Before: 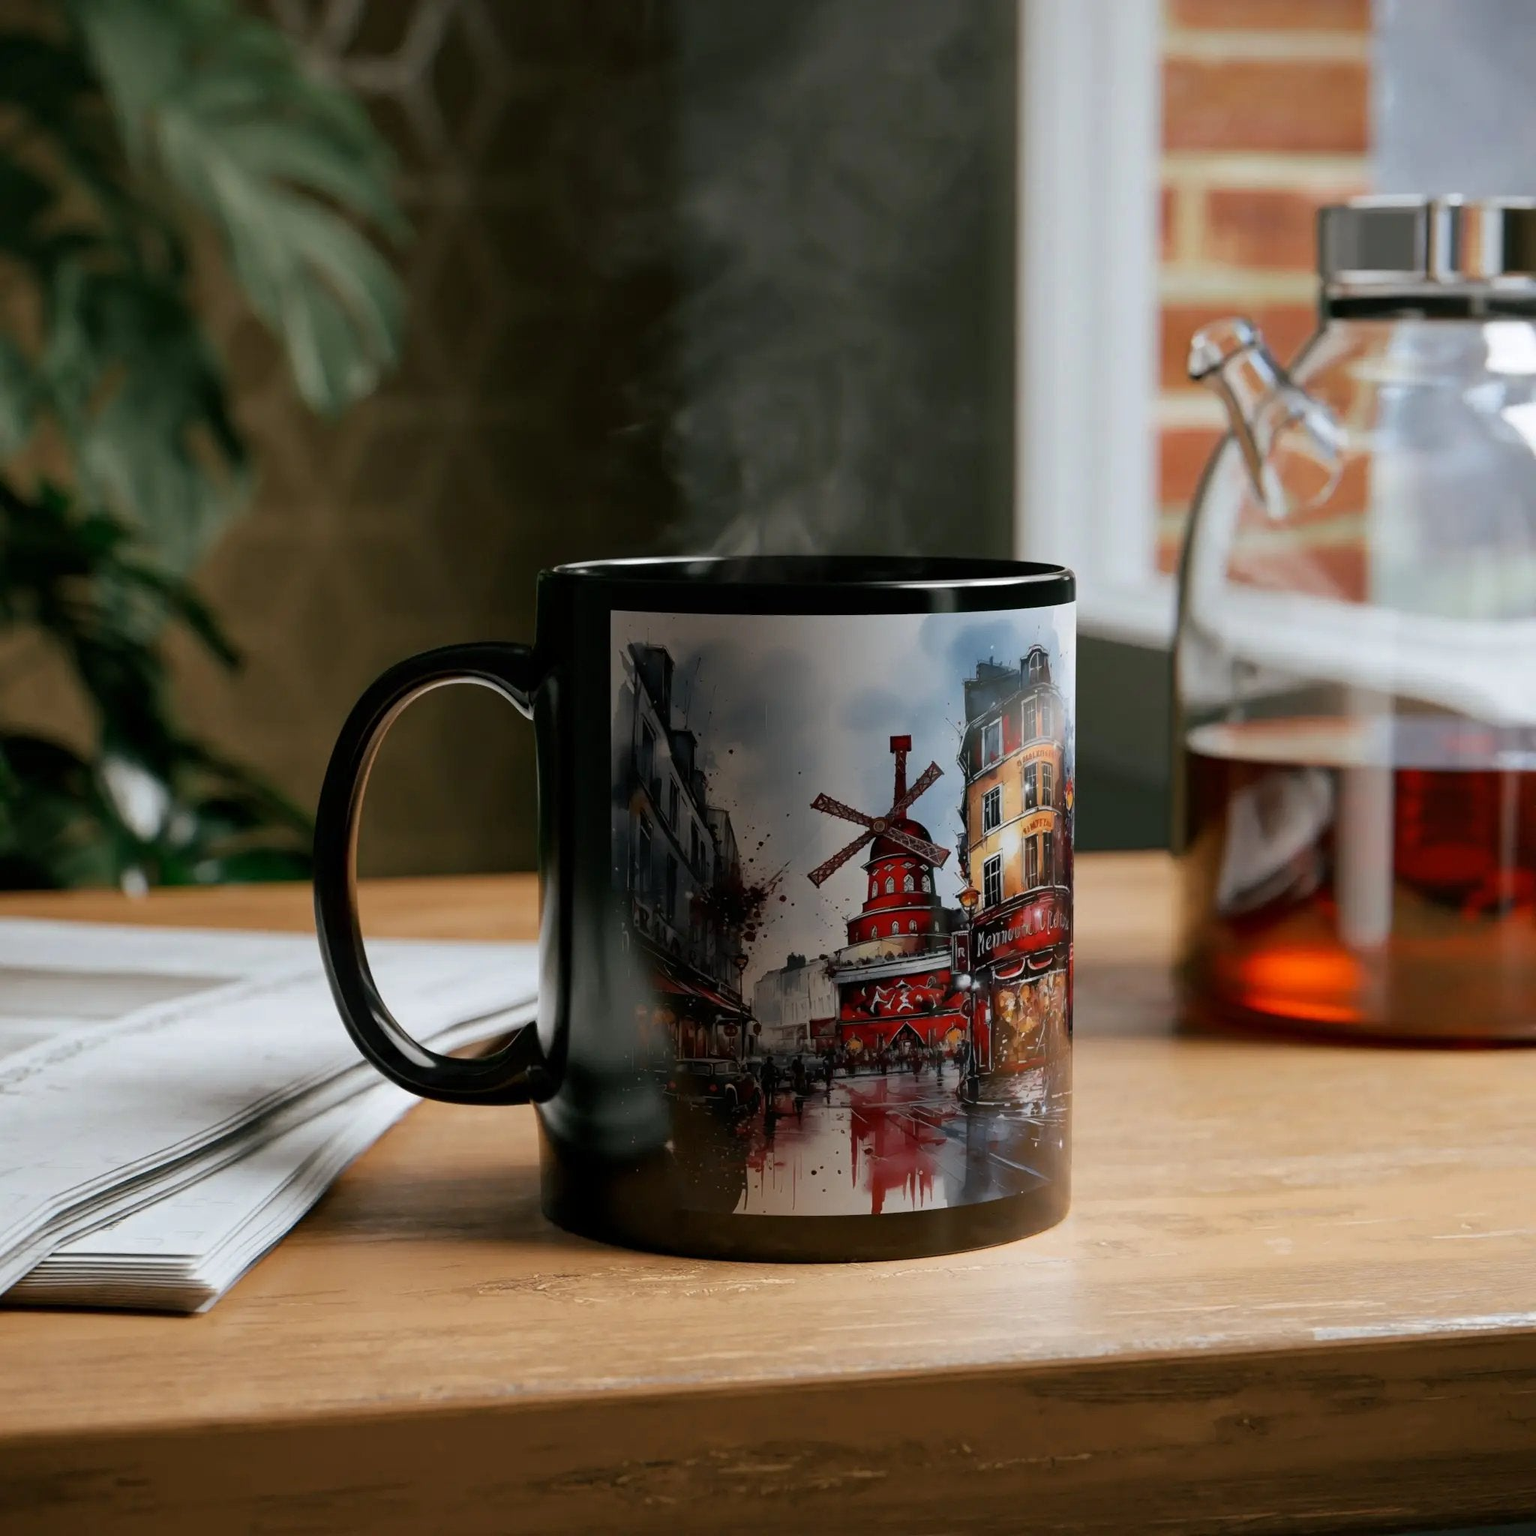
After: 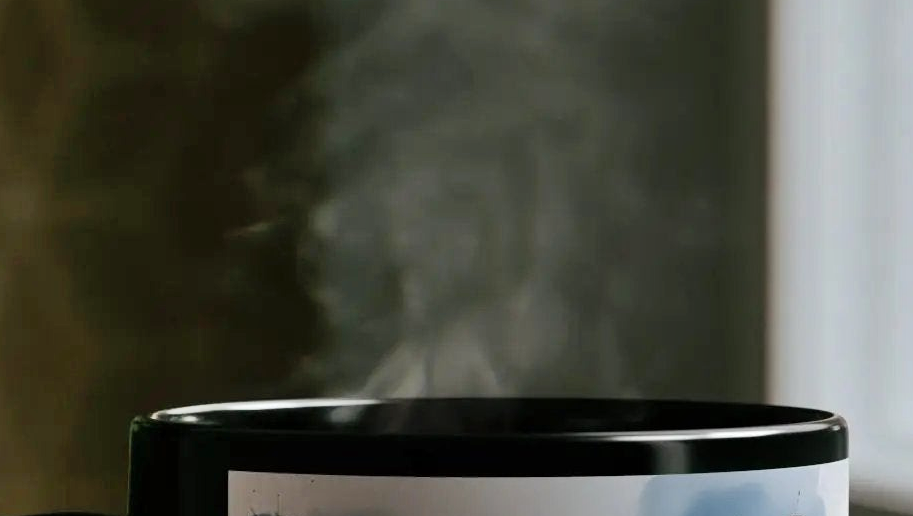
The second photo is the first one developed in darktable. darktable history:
shadows and highlights: soften with gaussian
crop: left 28.646%, top 16.787%, right 26.763%, bottom 58.015%
